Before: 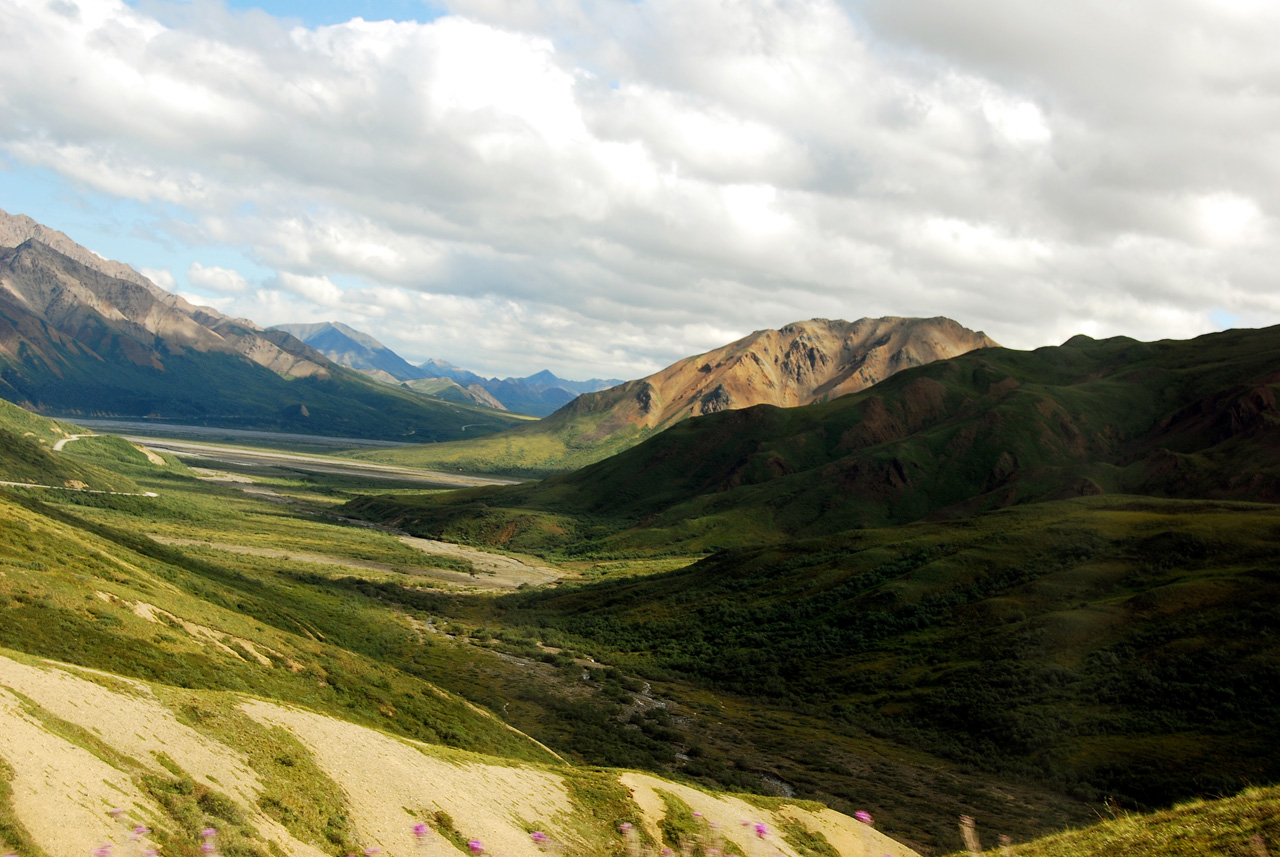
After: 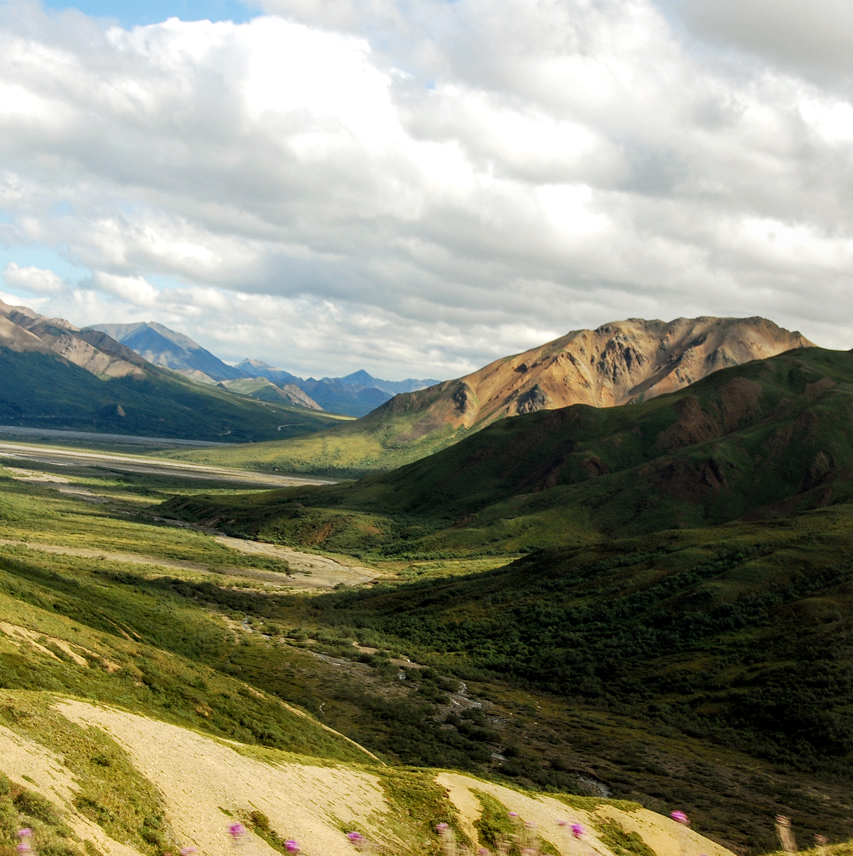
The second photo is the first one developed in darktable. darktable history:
local contrast: on, module defaults
crop and rotate: left 14.399%, right 18.934%
